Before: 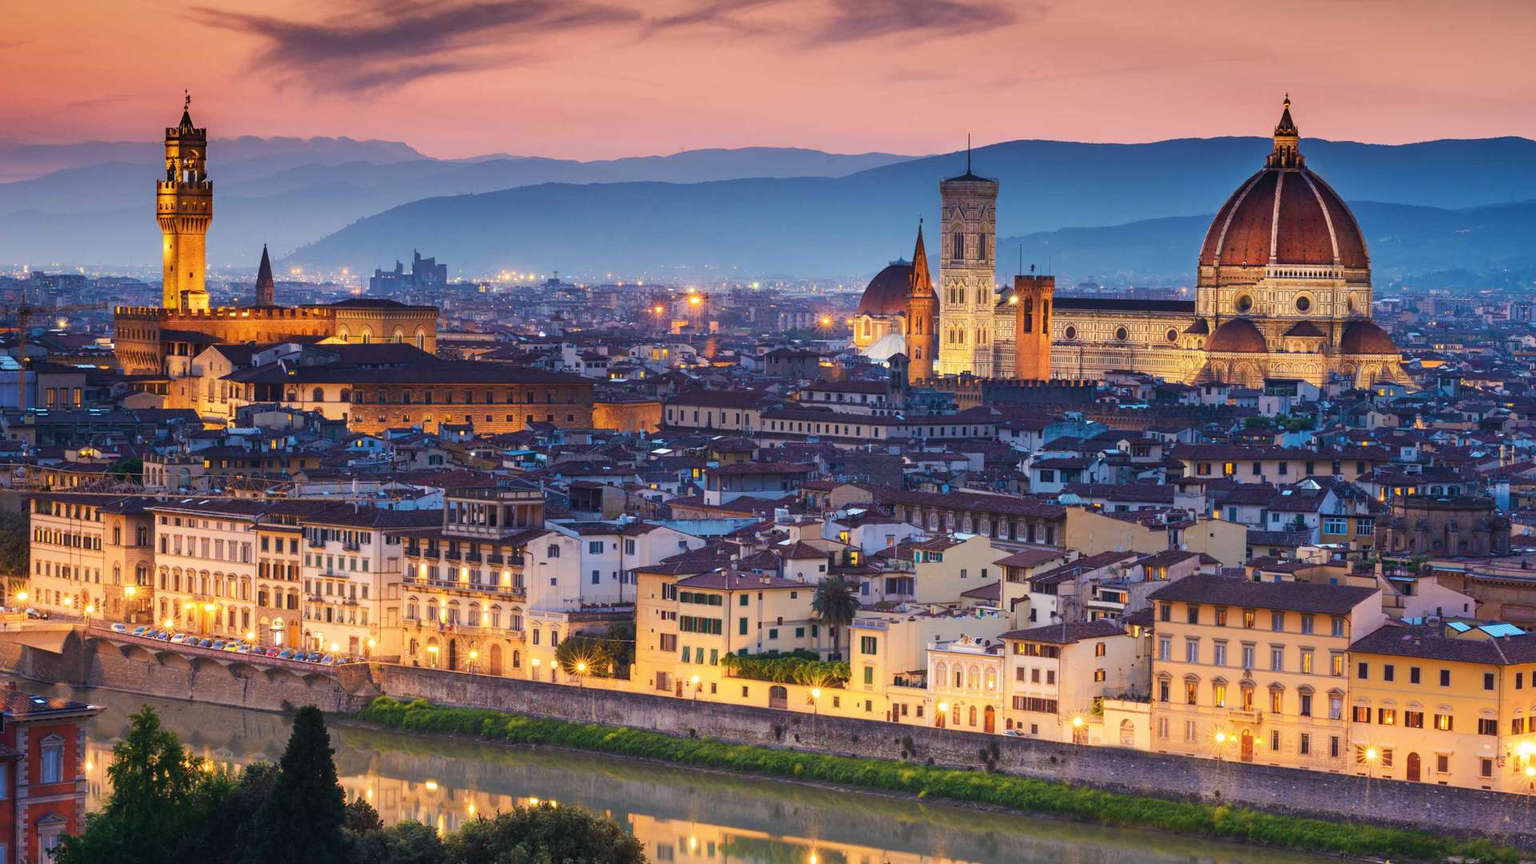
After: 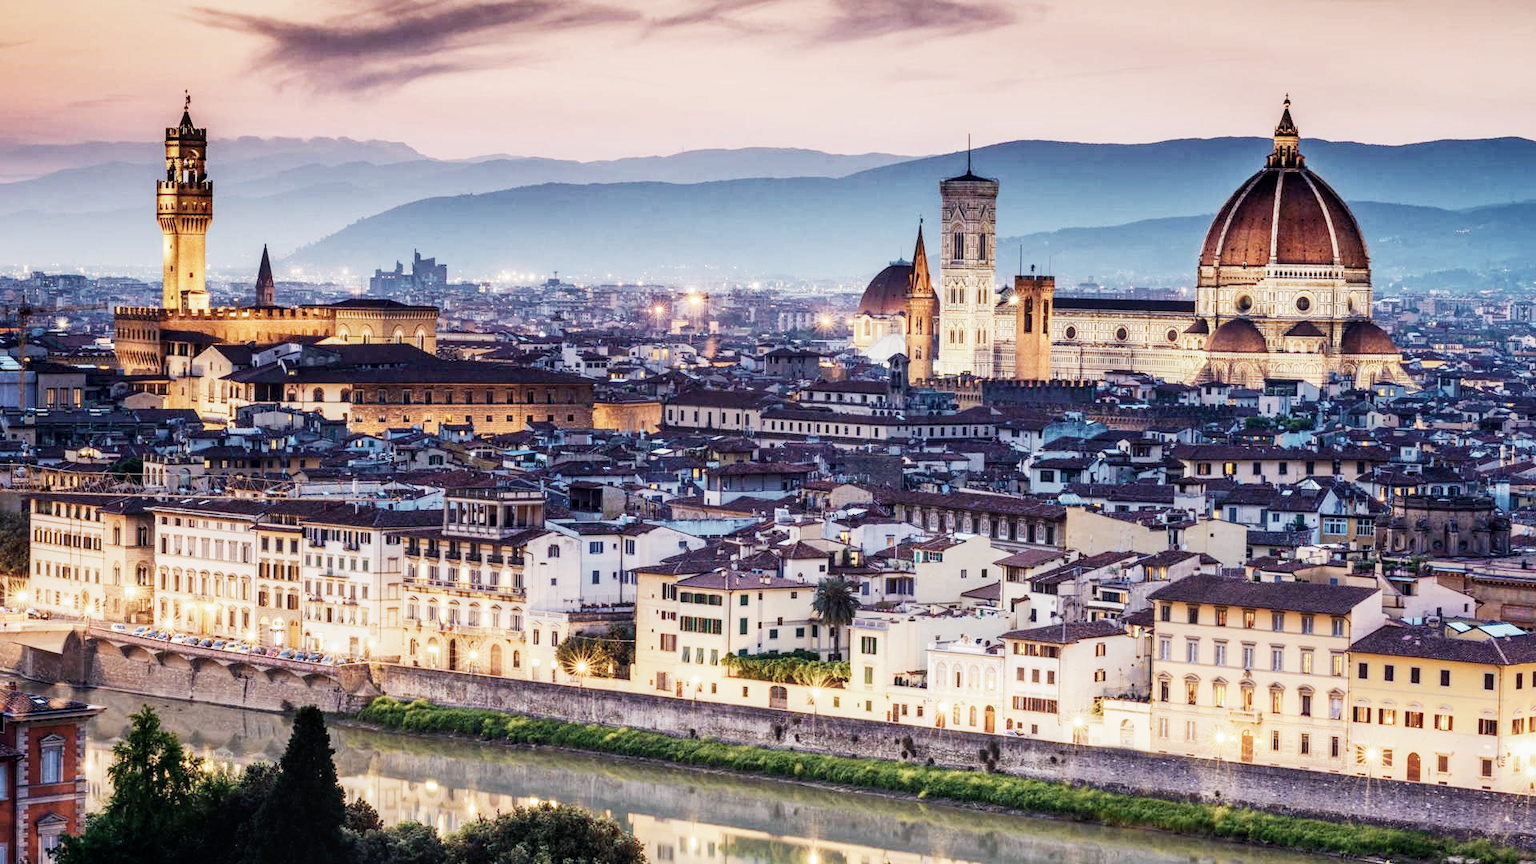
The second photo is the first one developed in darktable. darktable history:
contrast brightness saturation: contrast 0.1, saturation -0.362
filmic rgb: black relative exposure -7.49 EV, white relative exposure 5 EV, hardness 3.33, contrast 1.301, preserve chrominance no, color science v5 (2021)
local contrast: on, module defaults
exposure: black level correction 0, exposure 1 EV, compensate highlight preservation false
